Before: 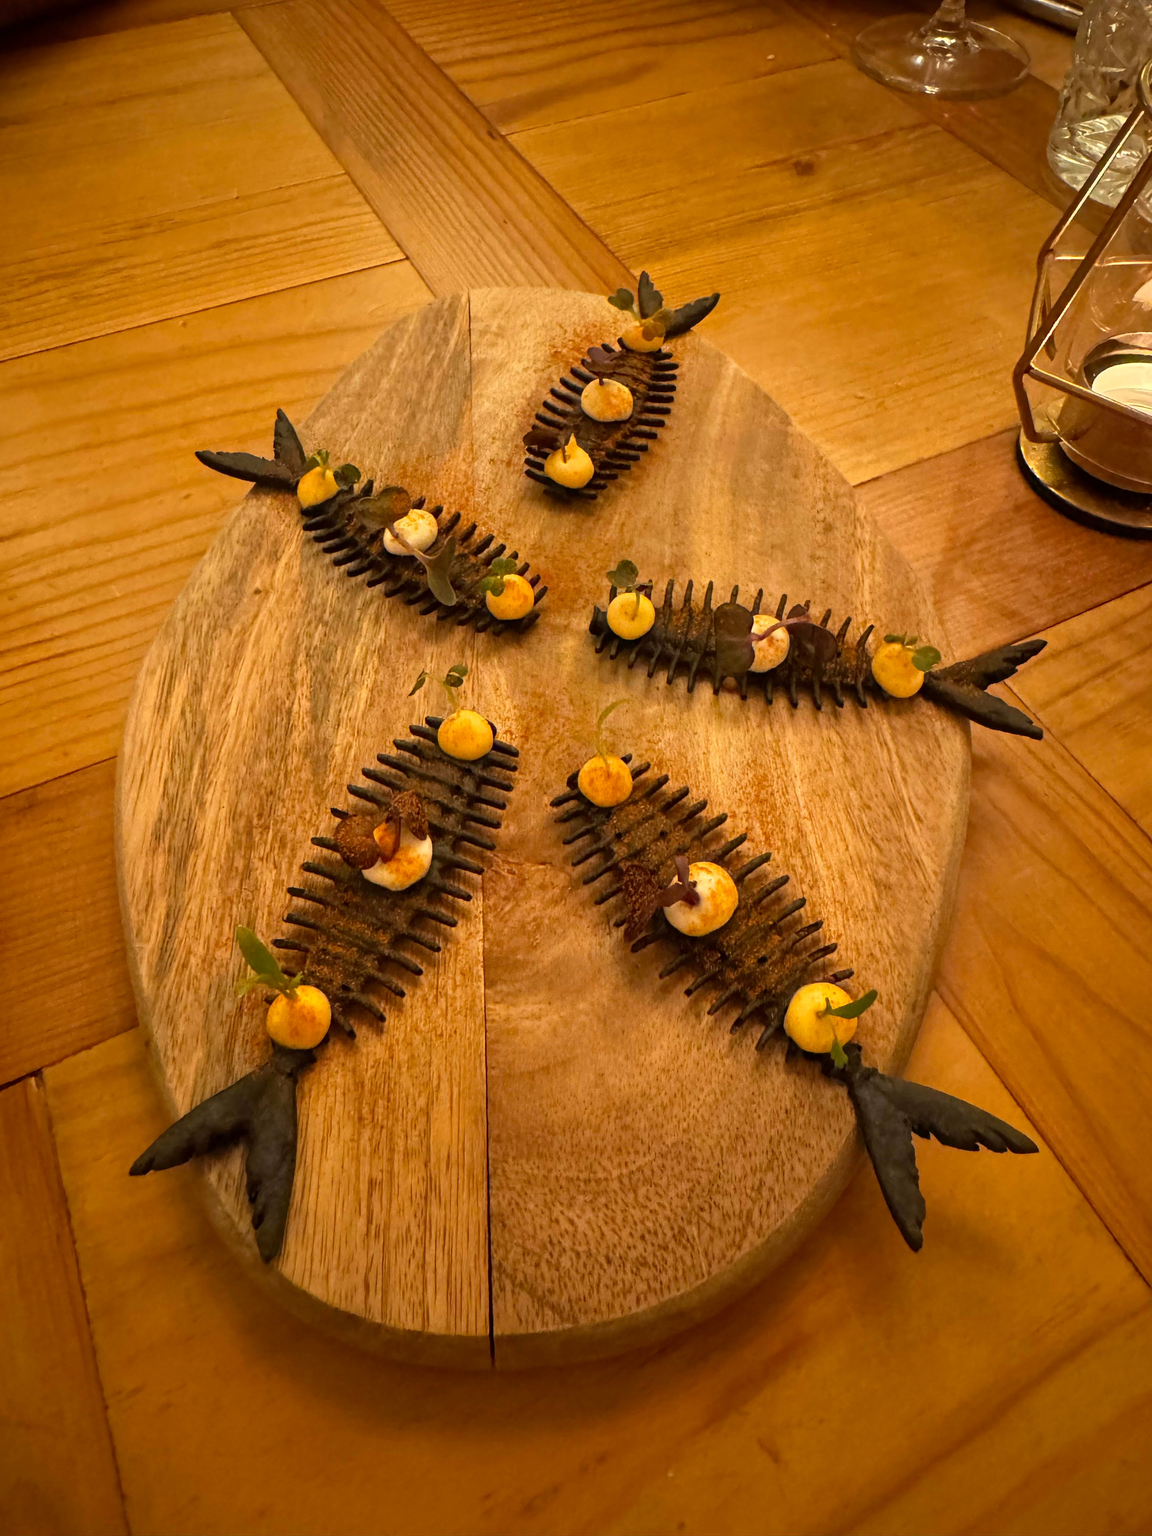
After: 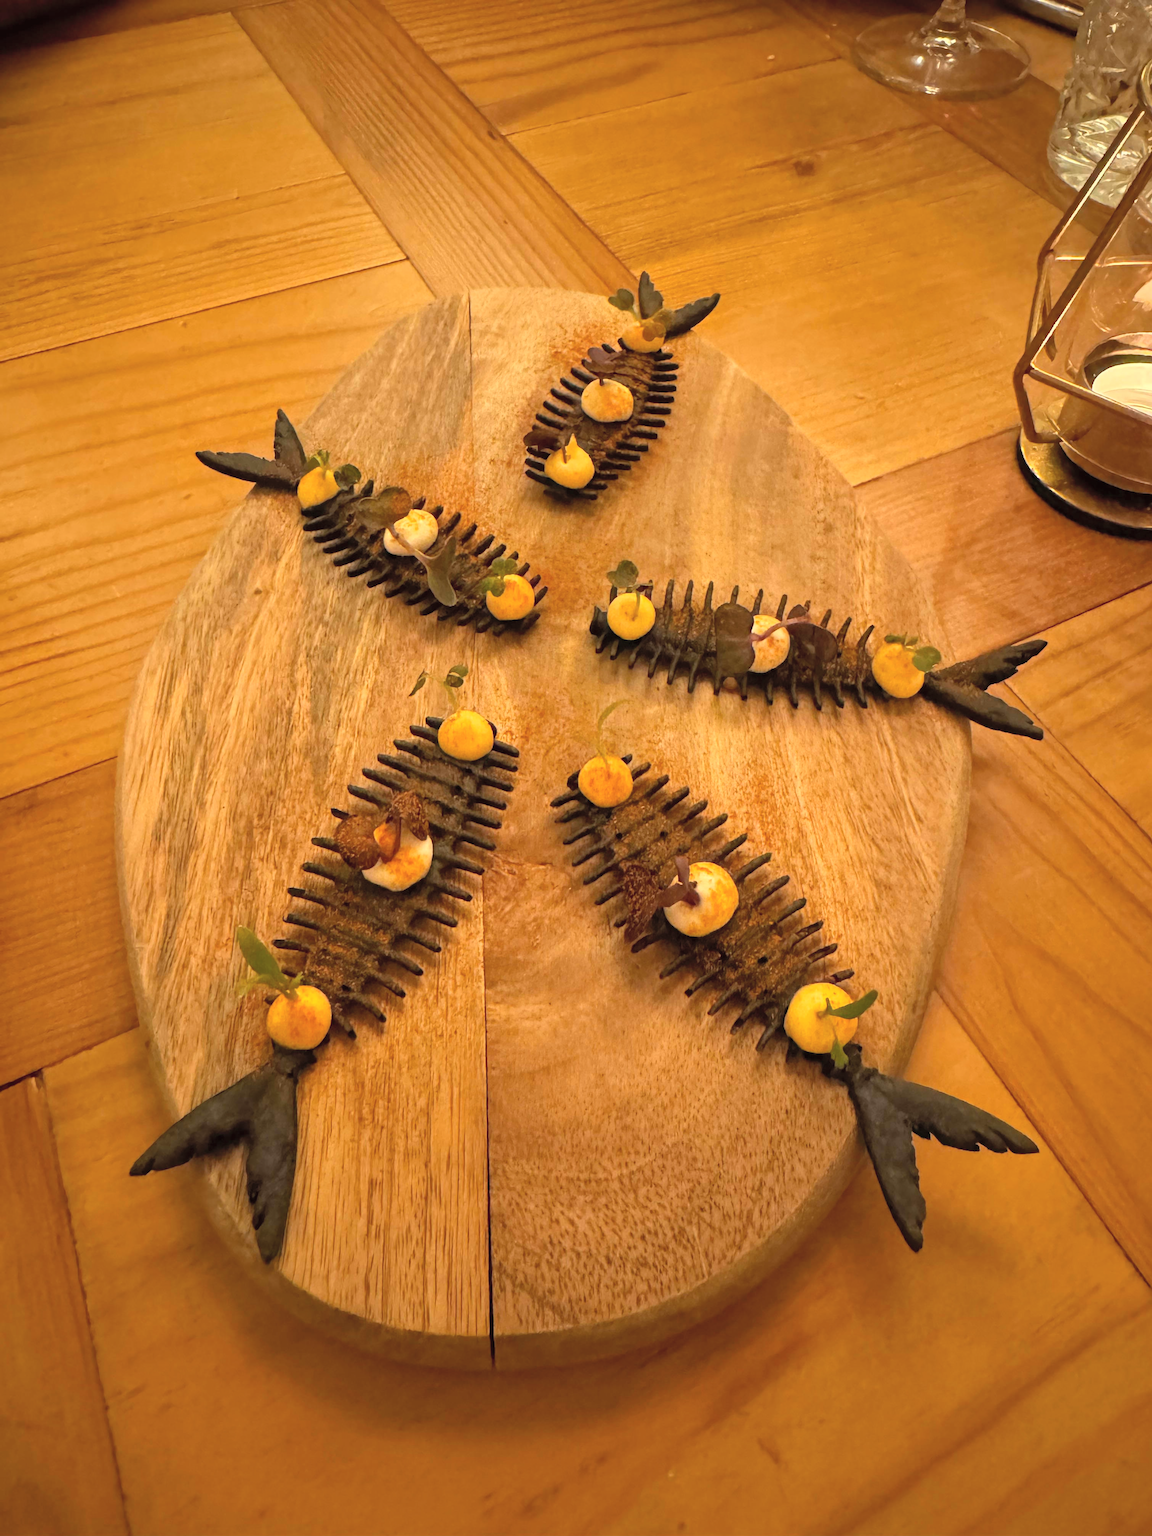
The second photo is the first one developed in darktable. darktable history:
contrast brightness saturation: brightness 0.151
